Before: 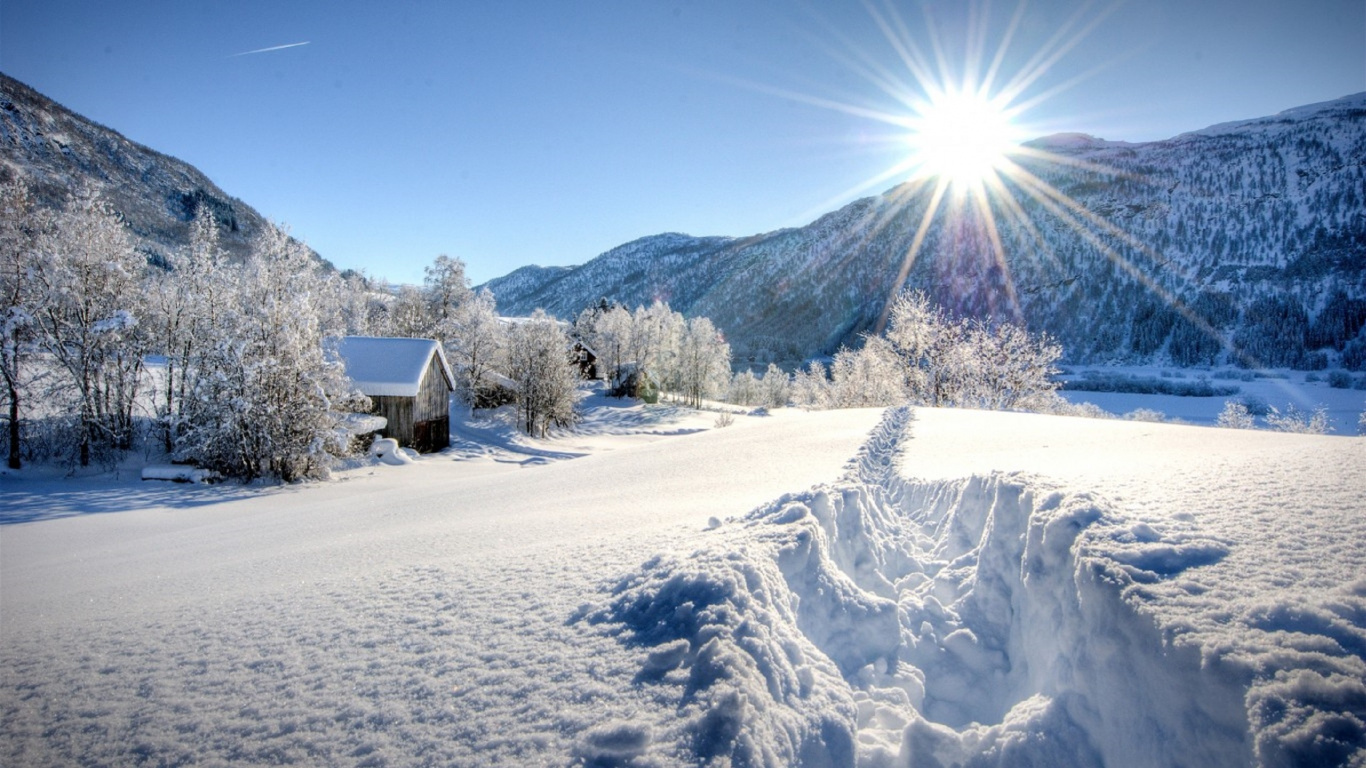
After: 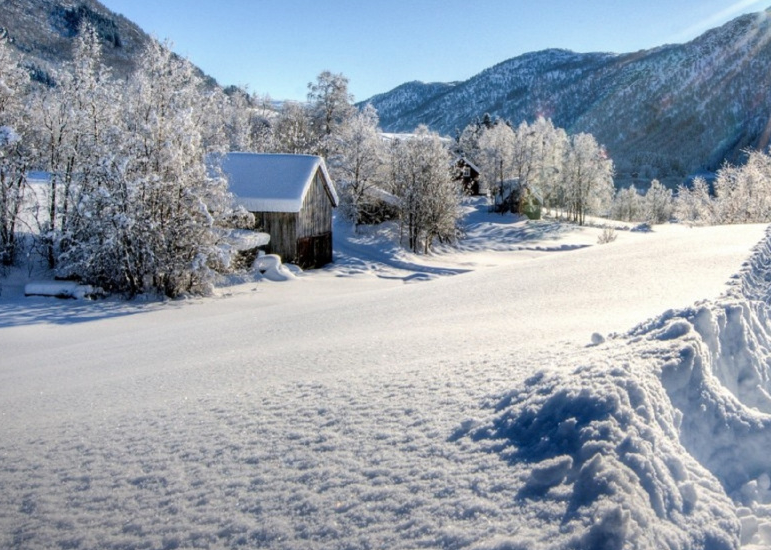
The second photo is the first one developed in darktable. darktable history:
shadows and highlights: low approximation 0.01, soften with gaussian
crop: left 8.58%, top 24.006%, right 34.935%, bottom 4.272%
